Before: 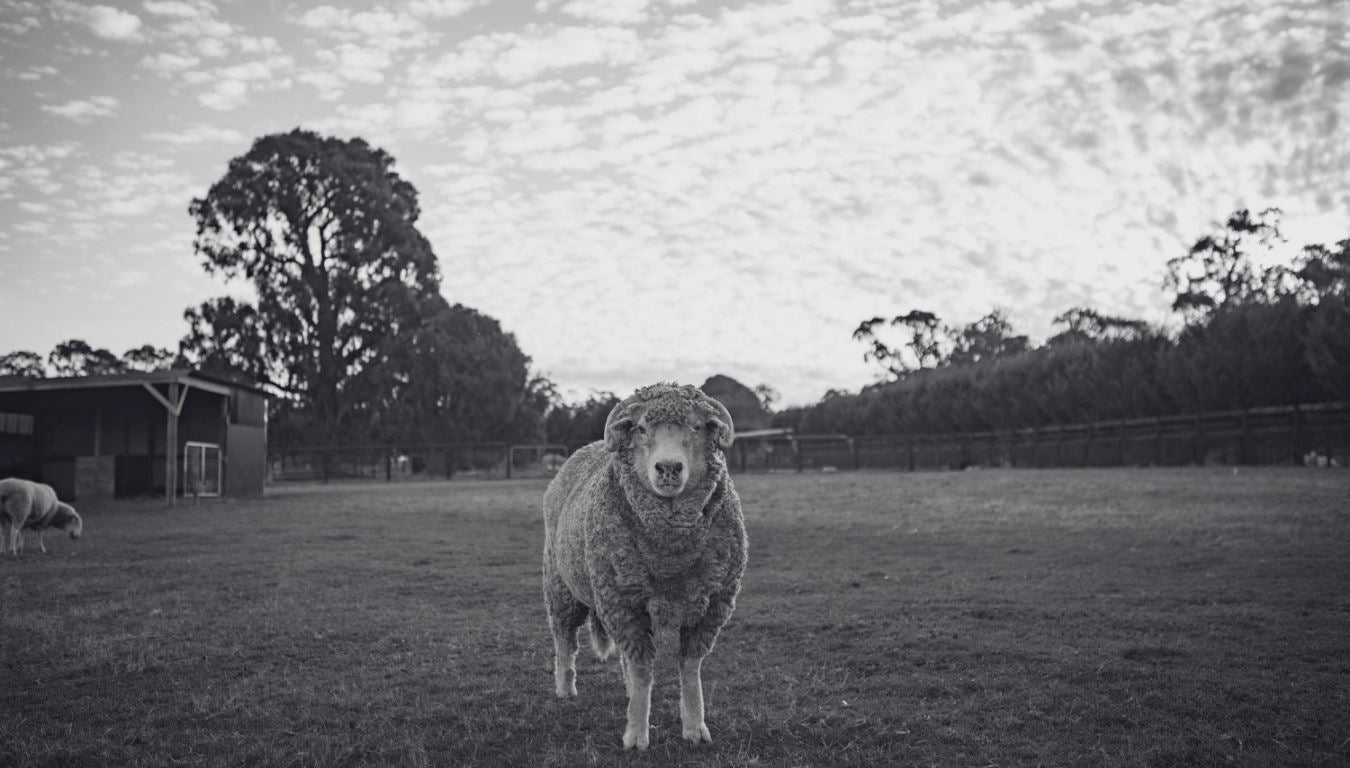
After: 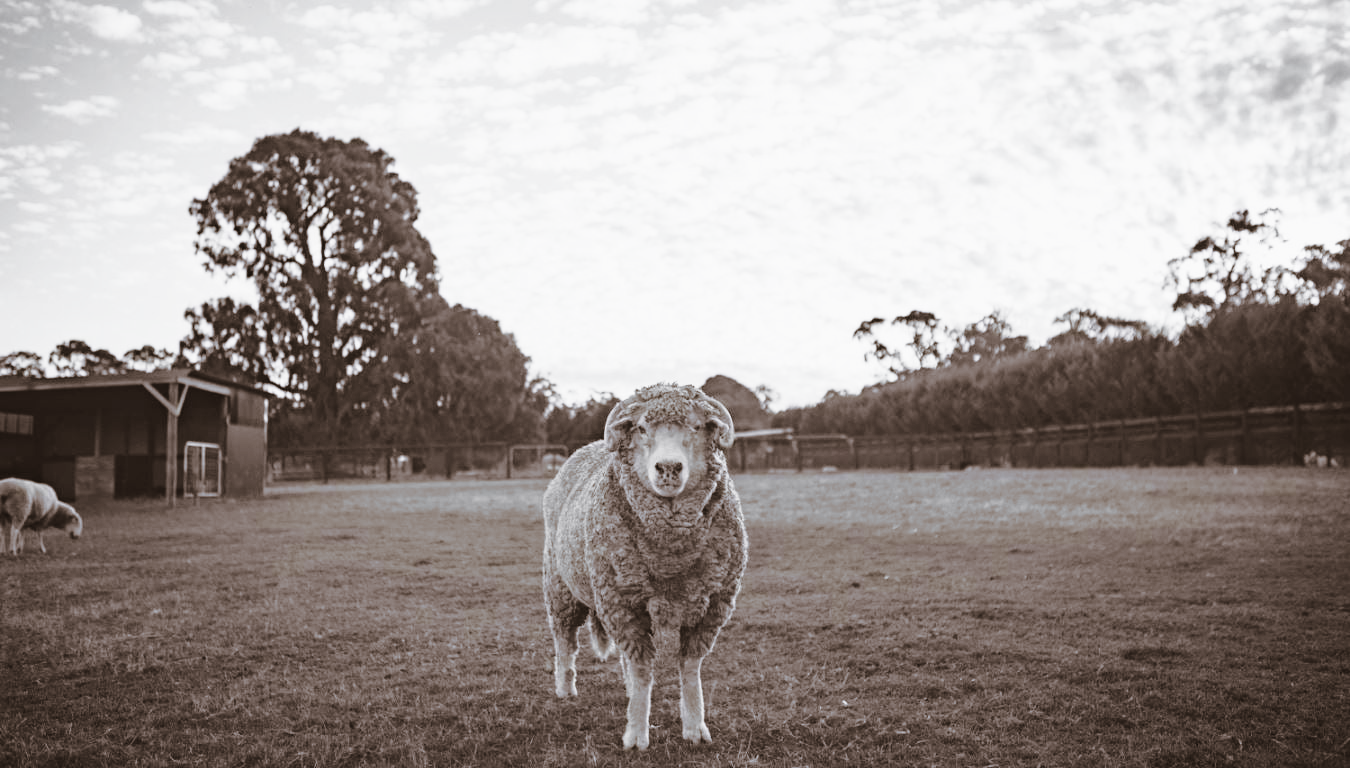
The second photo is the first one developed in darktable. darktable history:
split-toning: shadows › hue 32.4°, shadows › saturation 0.51, highlights › hue 180°, highlights › saturation 0, balance -60.17, compress 55.19%
white balance: red 1, blue 1
base curve: curves: ch0 [(0, 0) (0.028, 0.03) (0.121, 0.232) (0.46, 0.748) (0.859, 0.968) (1, 1)], preserve colors none
